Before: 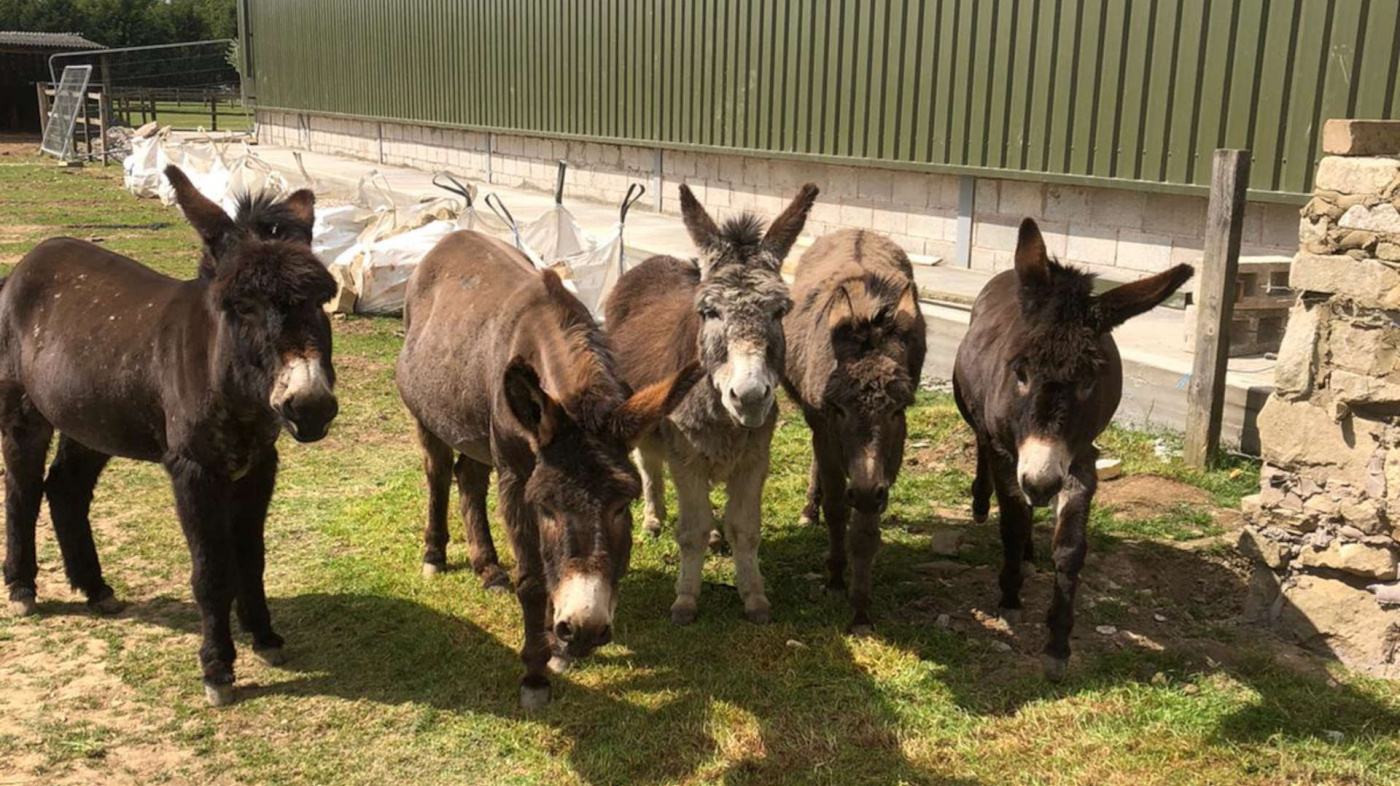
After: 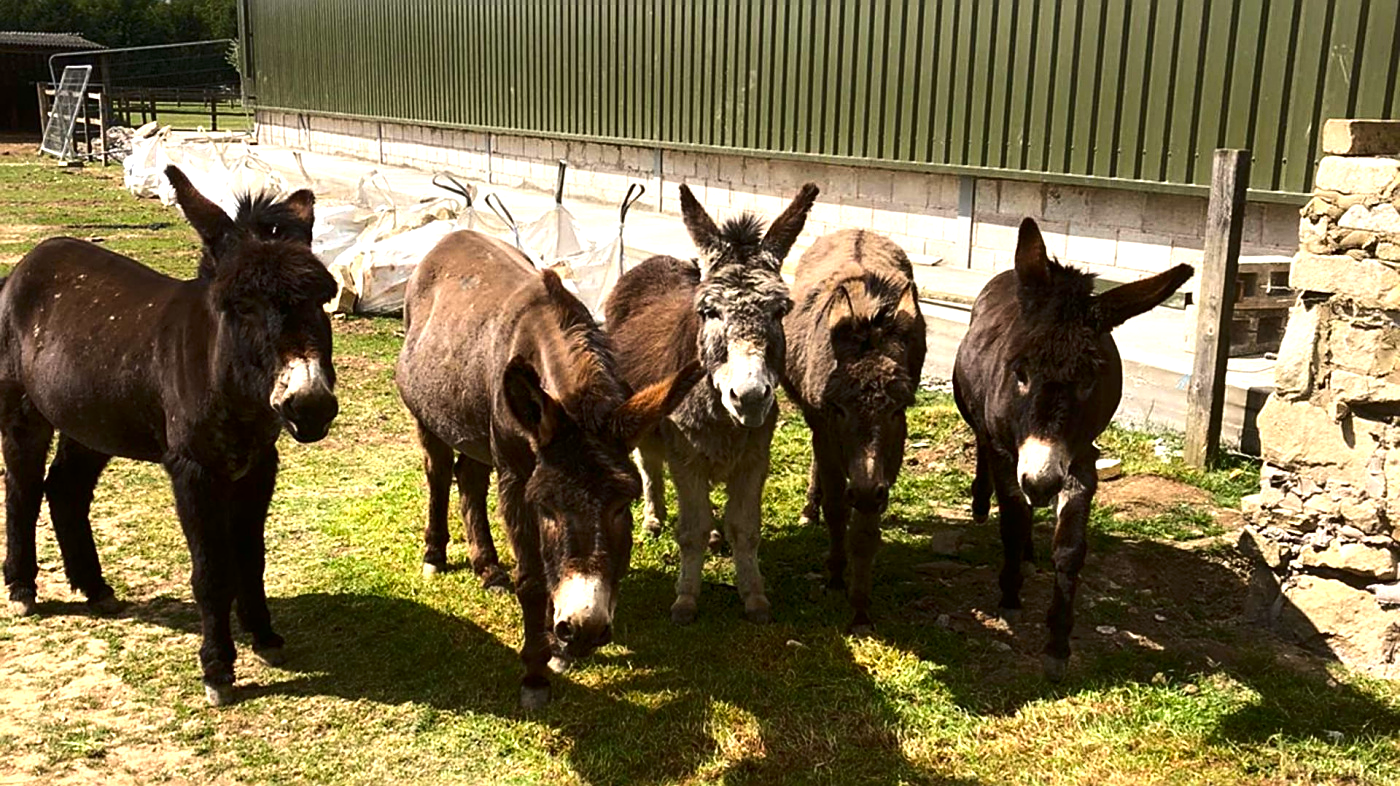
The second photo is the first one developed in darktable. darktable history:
tone equalizer: -8 EV 0.001 EV, -7 EV -0.002 EV, -6 EV 0.004 EV, -5 EV -0.033 EV, -4 EV -0.119 EV, -3 EV -0.174 EV, -2 EV 0.251 EV, -1 EV 0.715 EV, +0 EV 0.493 EV
sharpen: on, module defaults
contrast brightness saturation: contrast 0.066, brightness -0.141, saturation 0.107
